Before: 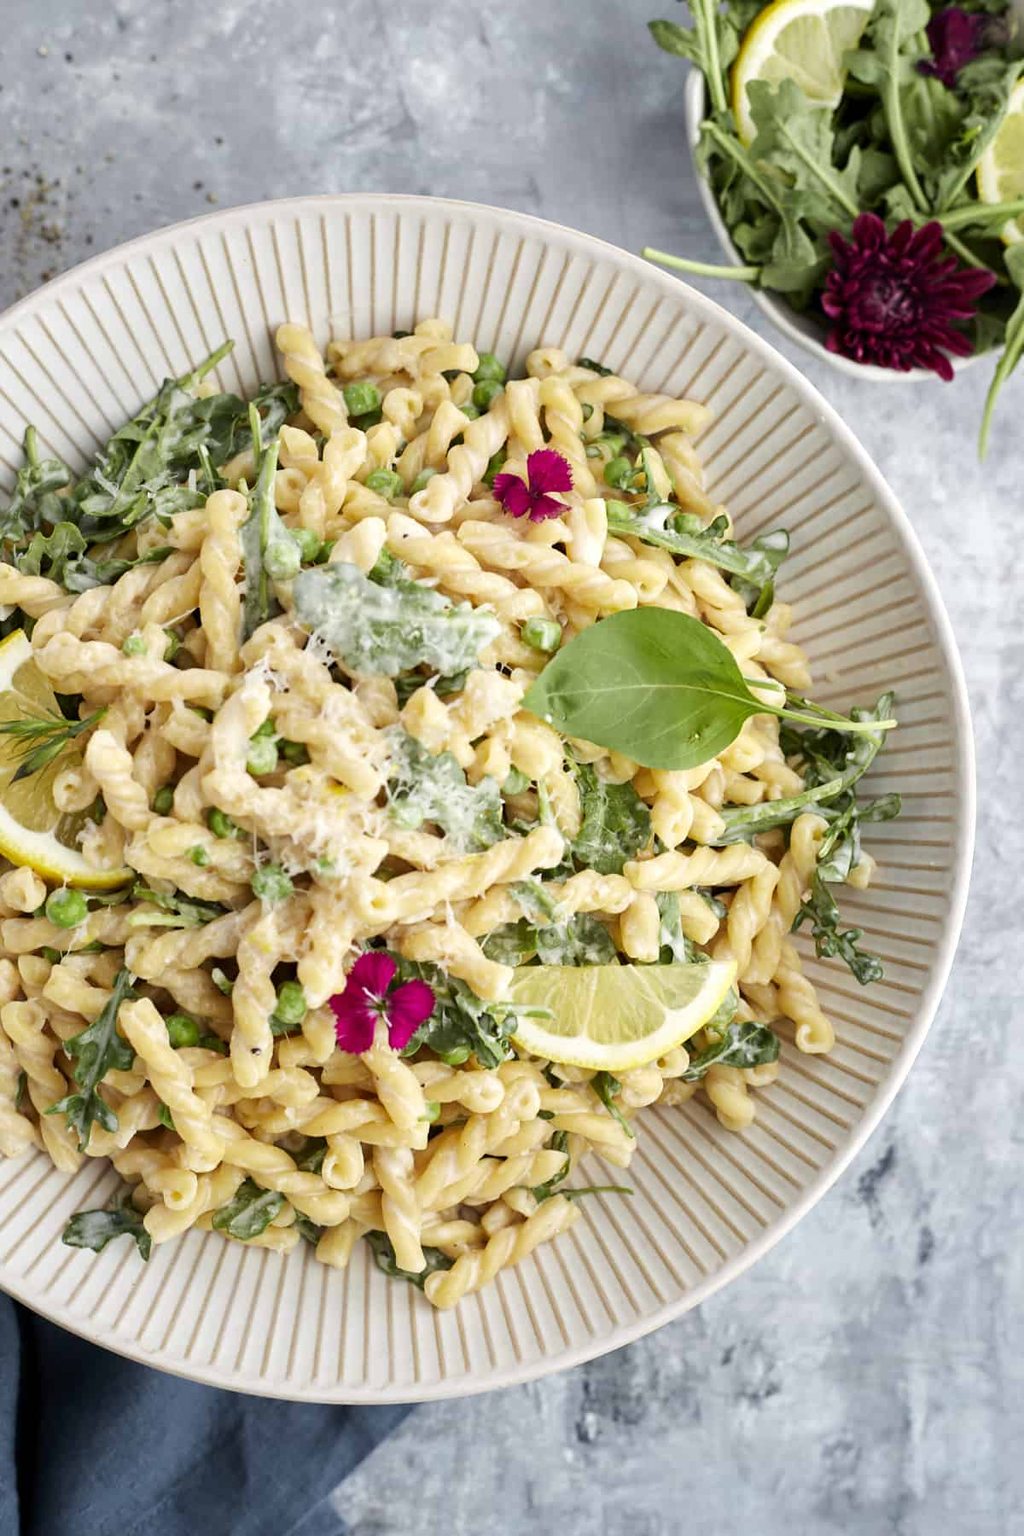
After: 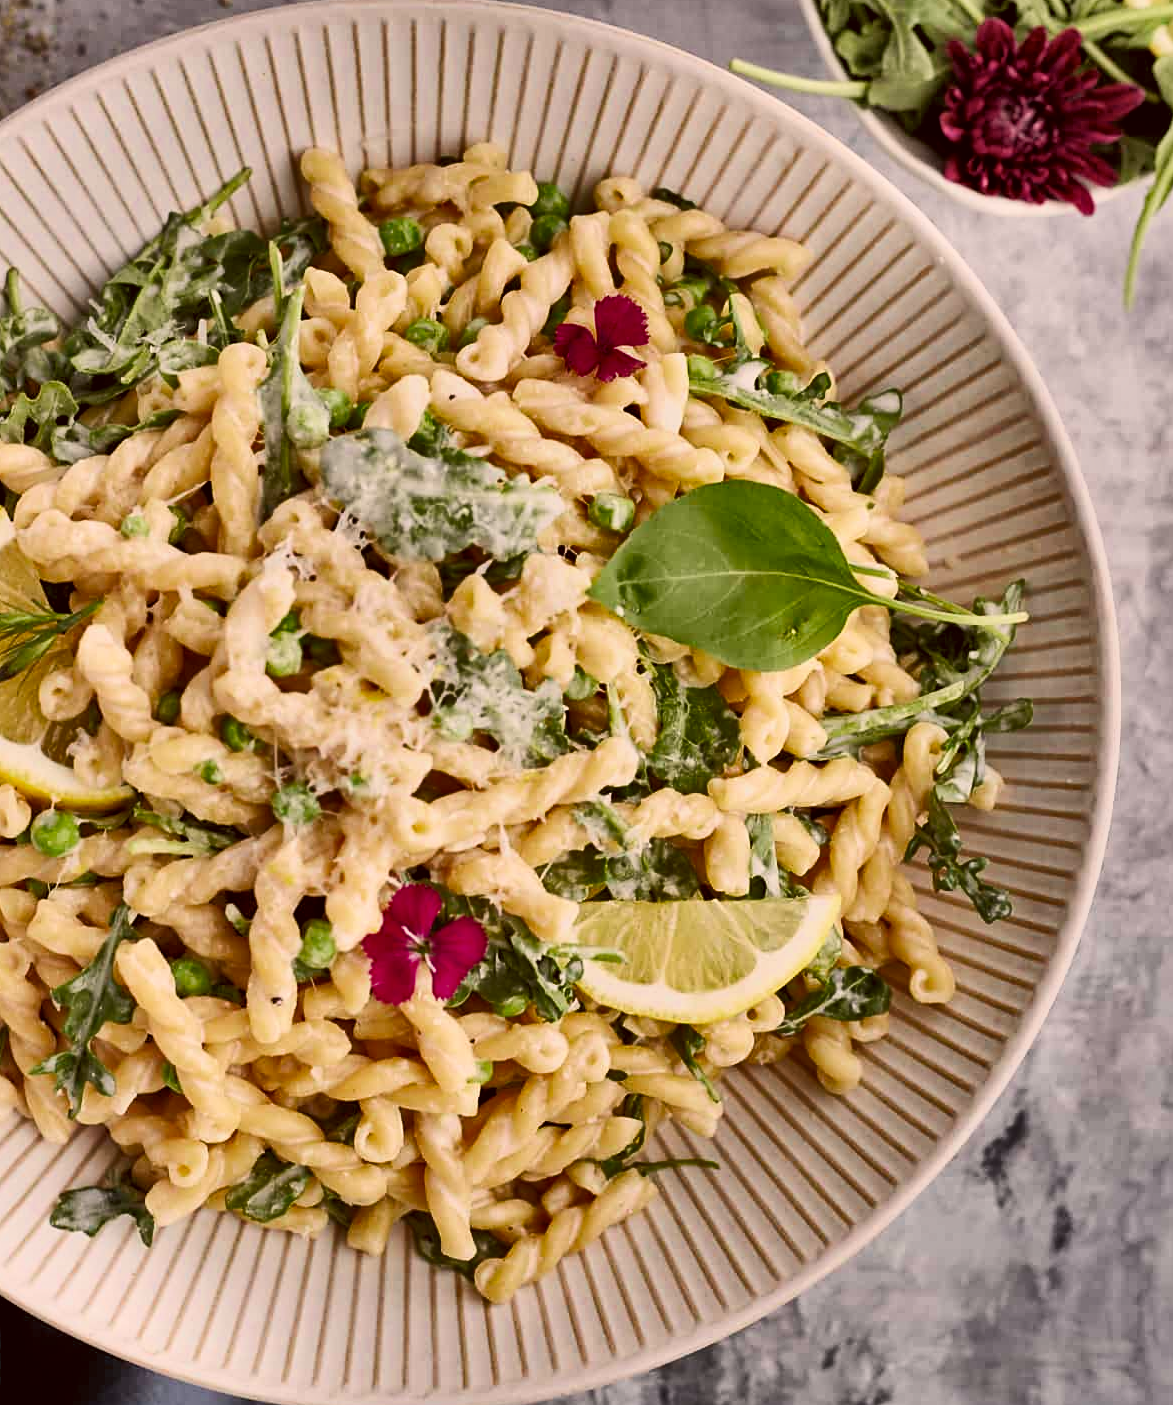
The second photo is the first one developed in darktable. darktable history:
color correction: highlights a* 10.2, highlights b* 9.77, shadows a* 8.68, shadows b* 8.47, saturation 0.777
filmic rgb: black relative exposure -7.96 EV, white relative exposure 4.05 EV, hardness 4.11, color science v6 (2022)
crop and rotate: left 1.956%, top 12.865%, right 0.223%, bottom 9.076%
tone equalizer: smoothing 1
sharpen: amount 0.21
exposure: black level correction 0, exposure 0.692 EV, compensate highlight preservation false
shadows and highlights: shadows 24.15, highlights -79.61, soften with gaussian
